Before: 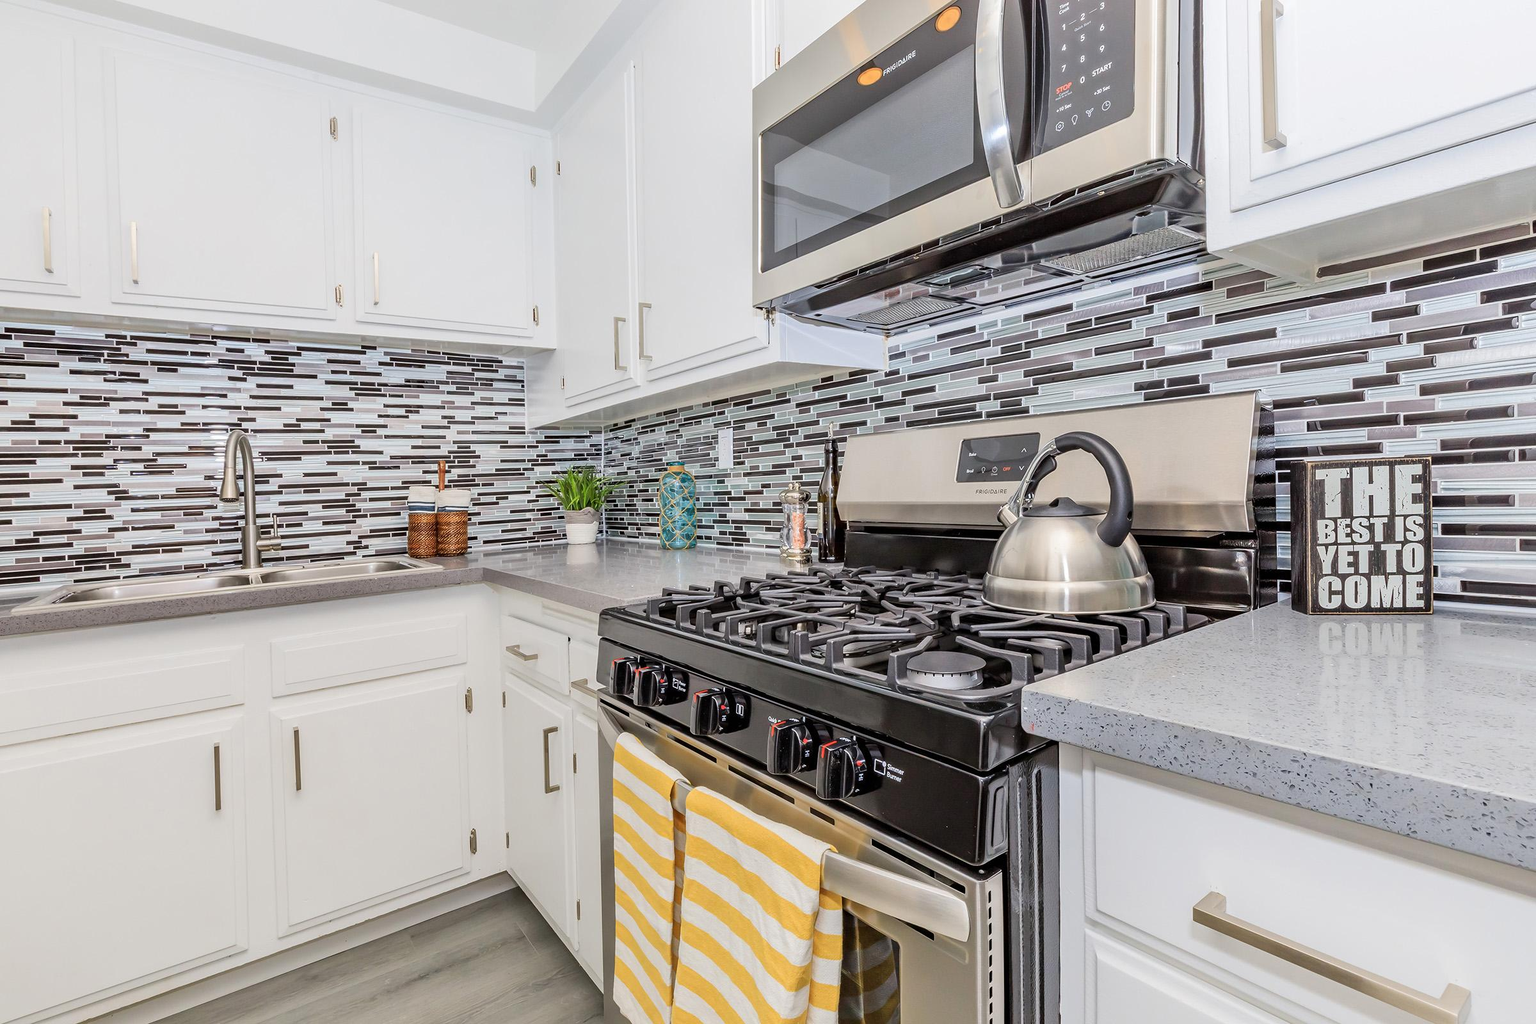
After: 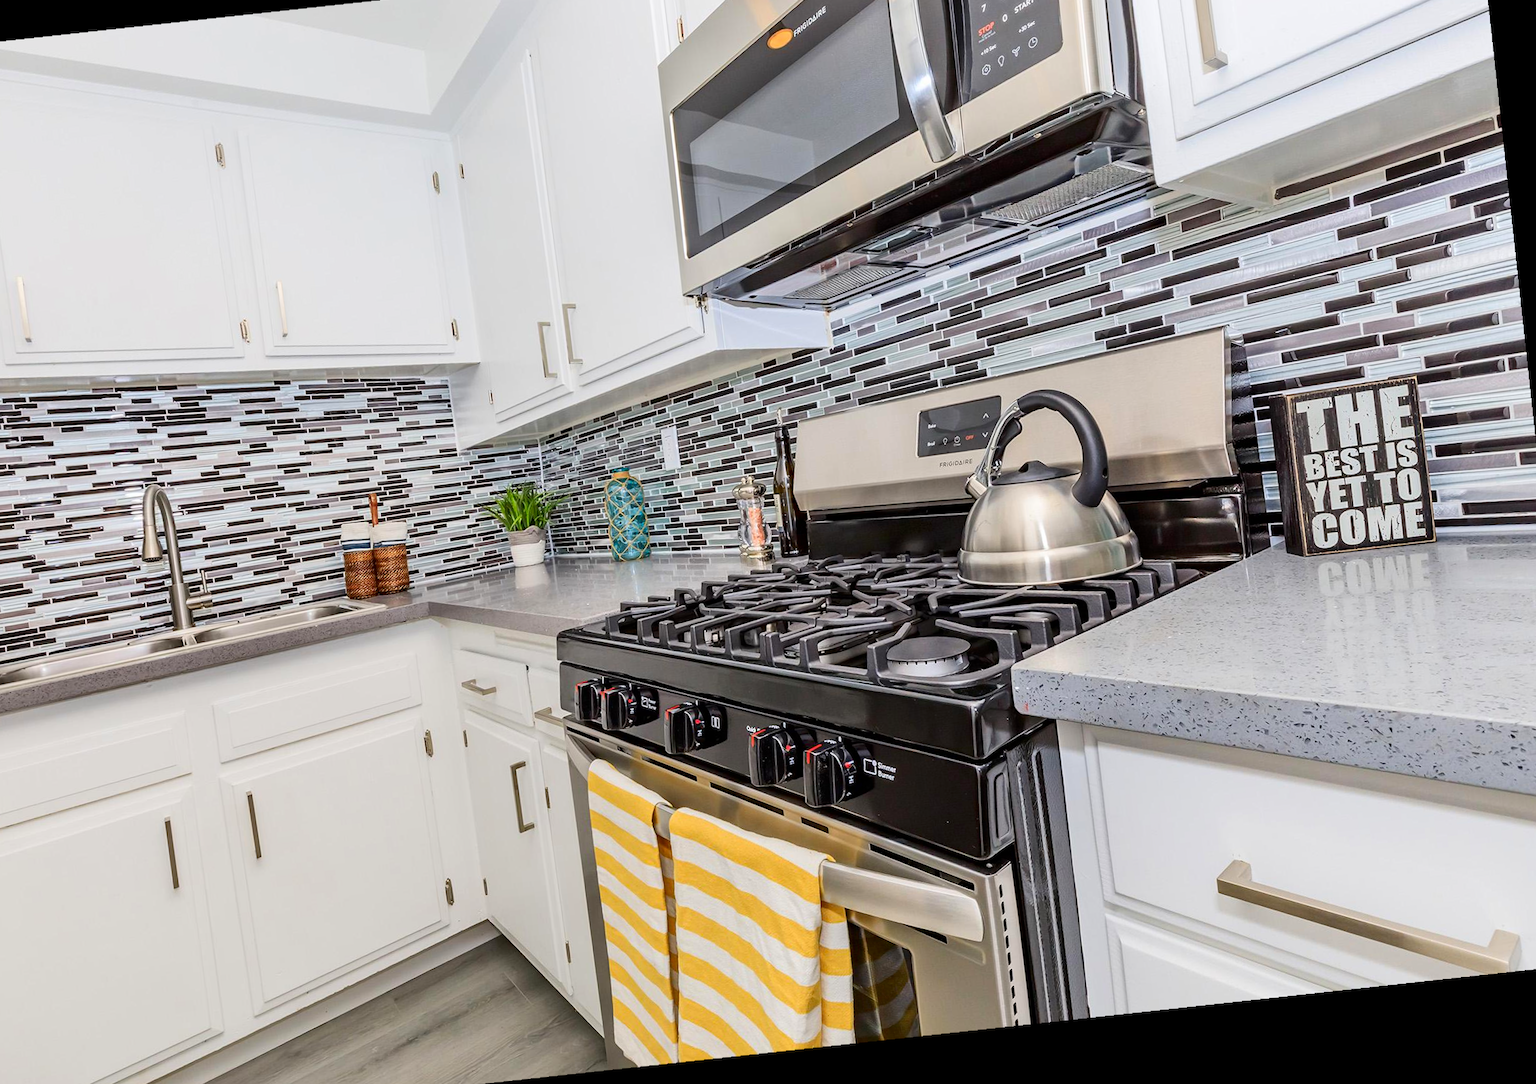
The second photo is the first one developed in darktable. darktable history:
rotate and perspective: rotation -4.25°, automatic cropping off
crop and rotate: angle 1.96°, left 5.673%, top 5.673%
contrast brightness saturation: contrast 0.13, brightness -0.05, saturation 0.16
